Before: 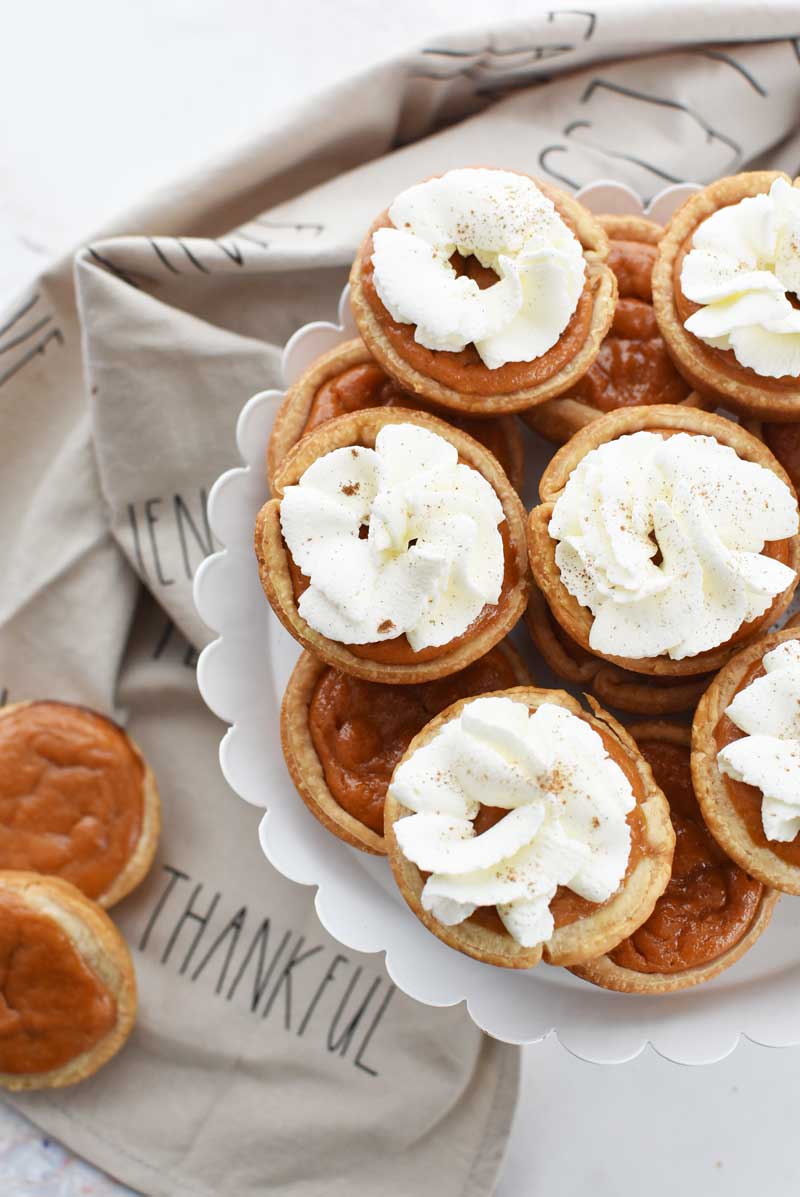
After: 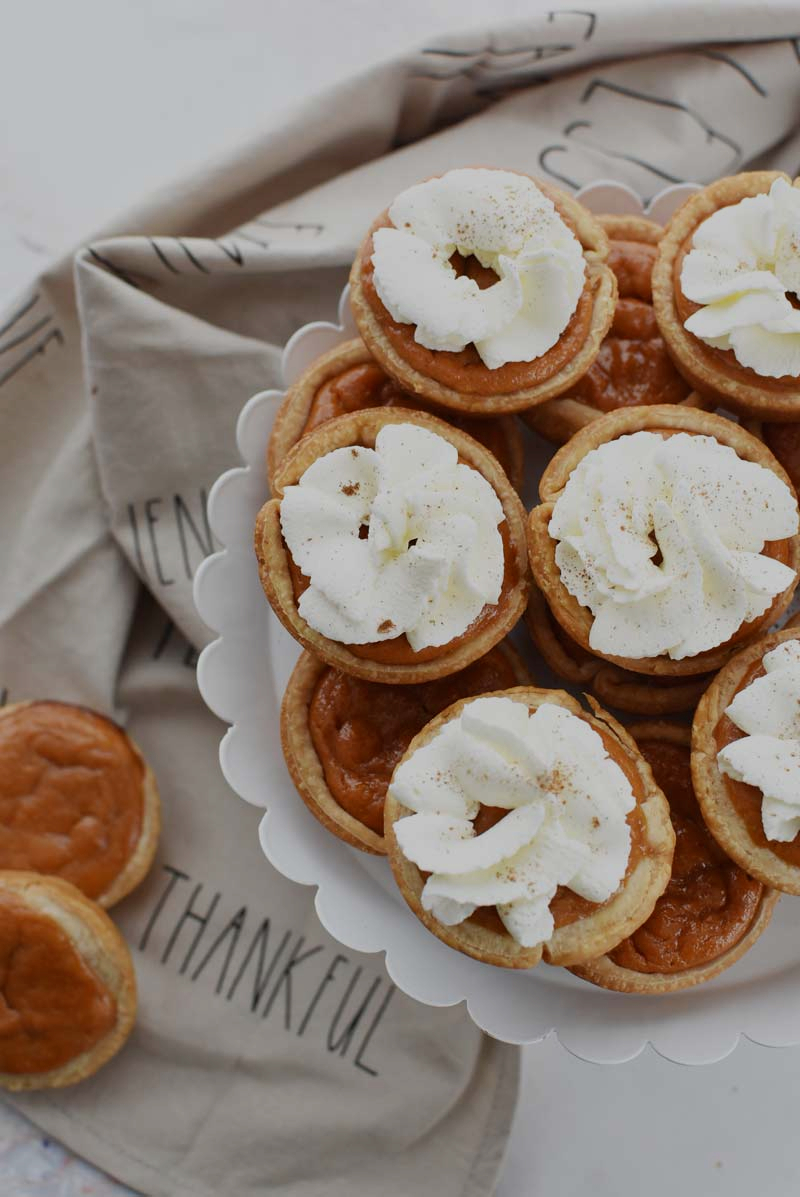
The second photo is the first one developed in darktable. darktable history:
exposure: black level correction 0, exposure -0.817 EV, compensate highlight preservation false
